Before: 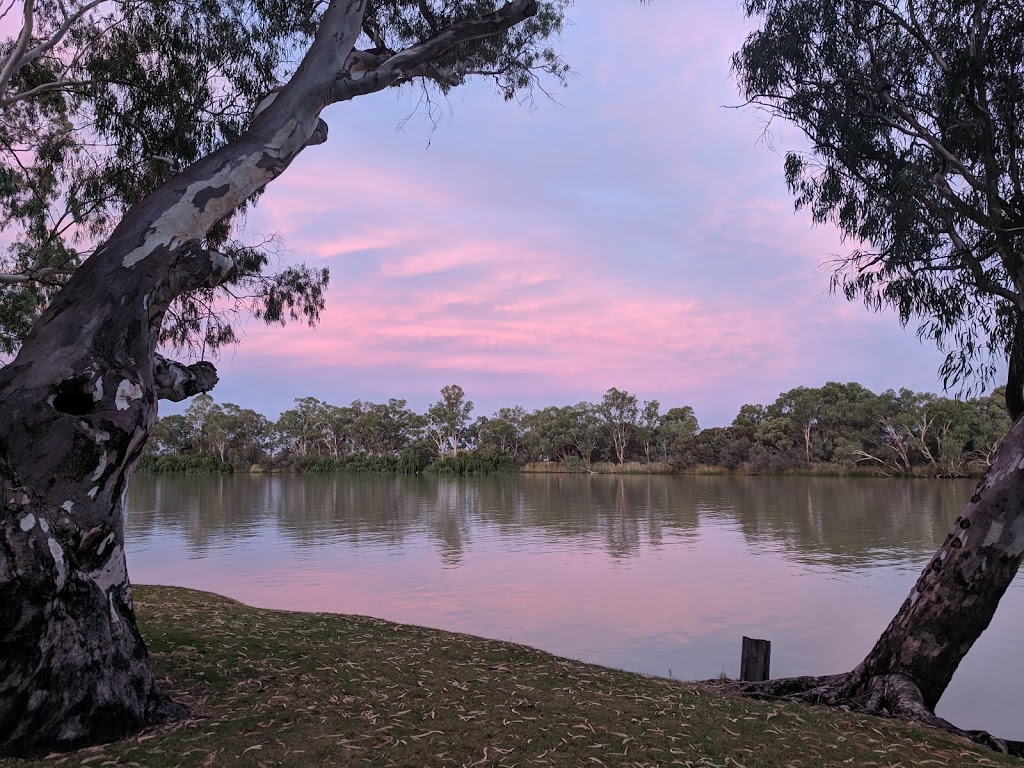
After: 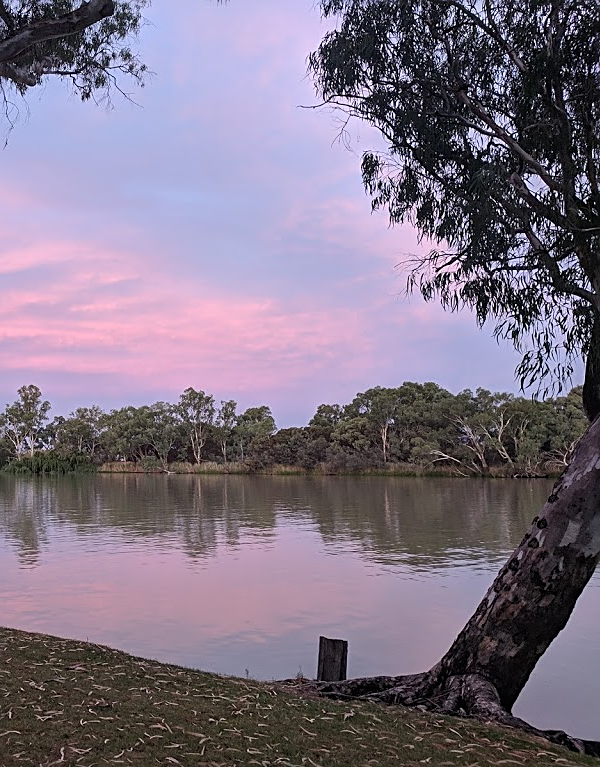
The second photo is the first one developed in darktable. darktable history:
sharpen: on, module defaults
crop: left 41.402%
